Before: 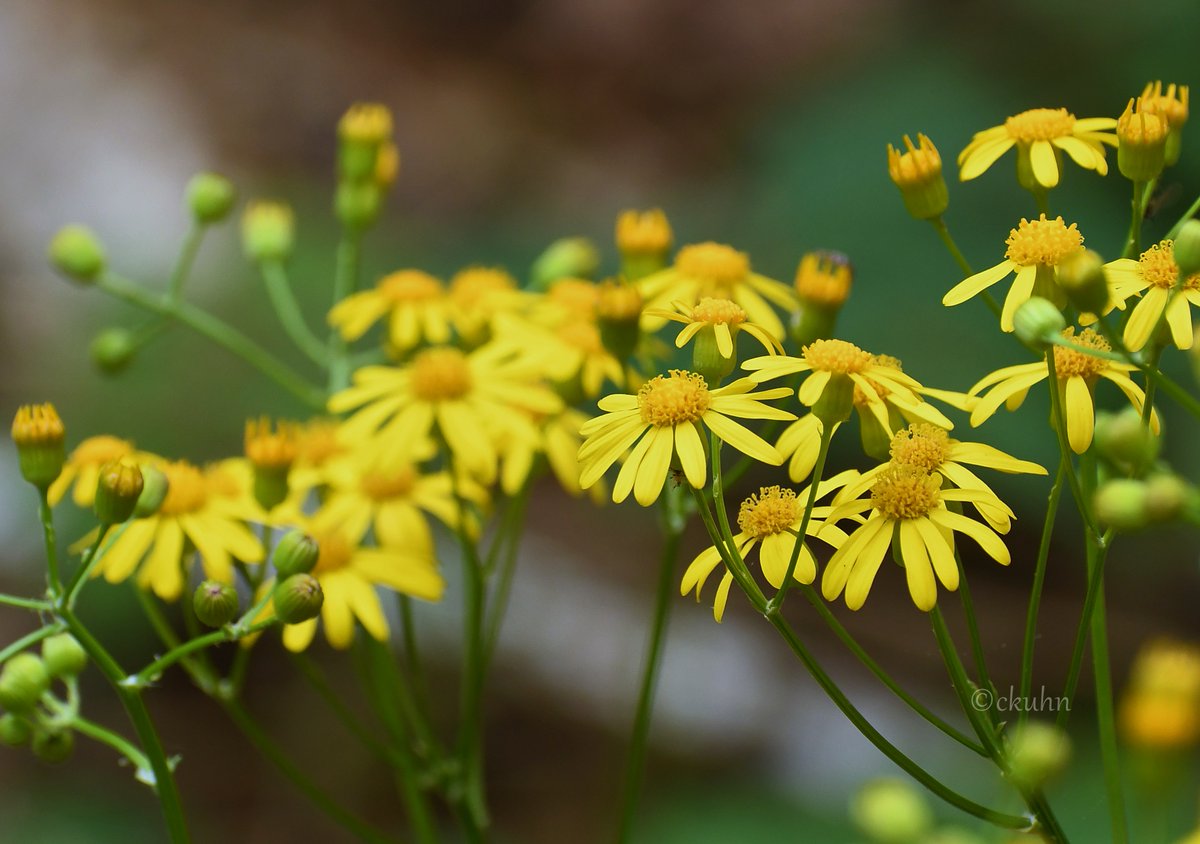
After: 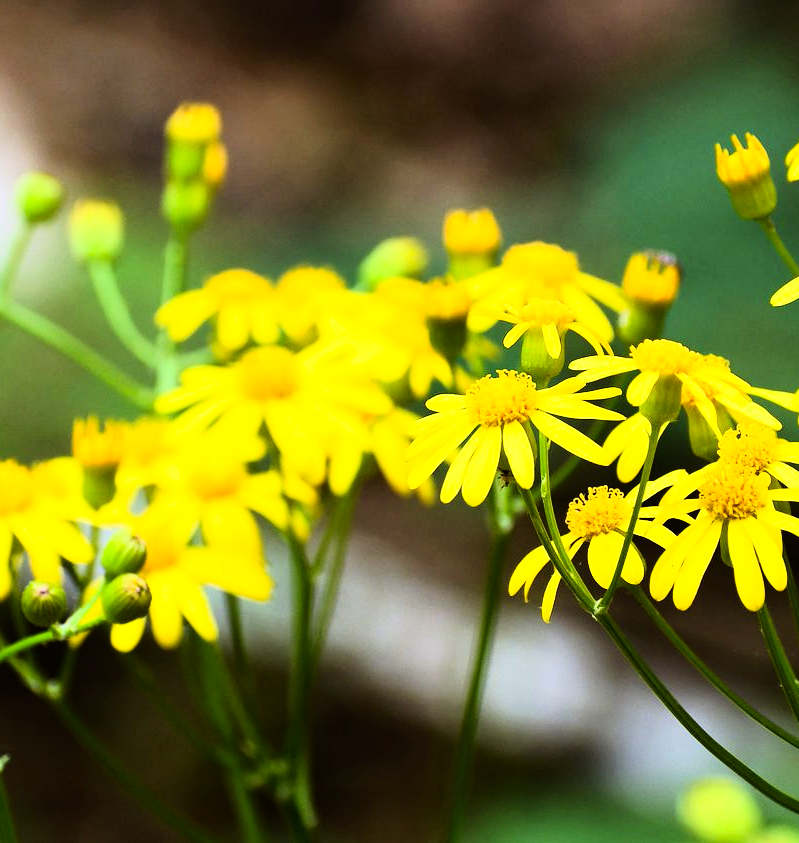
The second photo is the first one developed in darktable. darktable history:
rgb curve: curves: ch0 [(0, 0) (0.21, 0.15) (0.24, 0.21) (0.5, 0.75) (0.75, 0.96) (0.89, 0.99) (1, 1)]; ch1 [(0, 0.02) (0.21, 0.13) (0.25, 0.2) (0.5, 0.67) (0.75, 0.9) (0.89, 0.97) (1, 1)]; ch2 [(0, 0.02) (0.21, 0.13) (0.25, 0.2) (0.5, 0.67) (0.75, 0.9) (0.89, 0.97) (1, 1)], compensate middle gray true
contrast brightness saturation: contrast 0.04, saturation 0.16
crop and rotate: left 14.385%, right 18.948%
